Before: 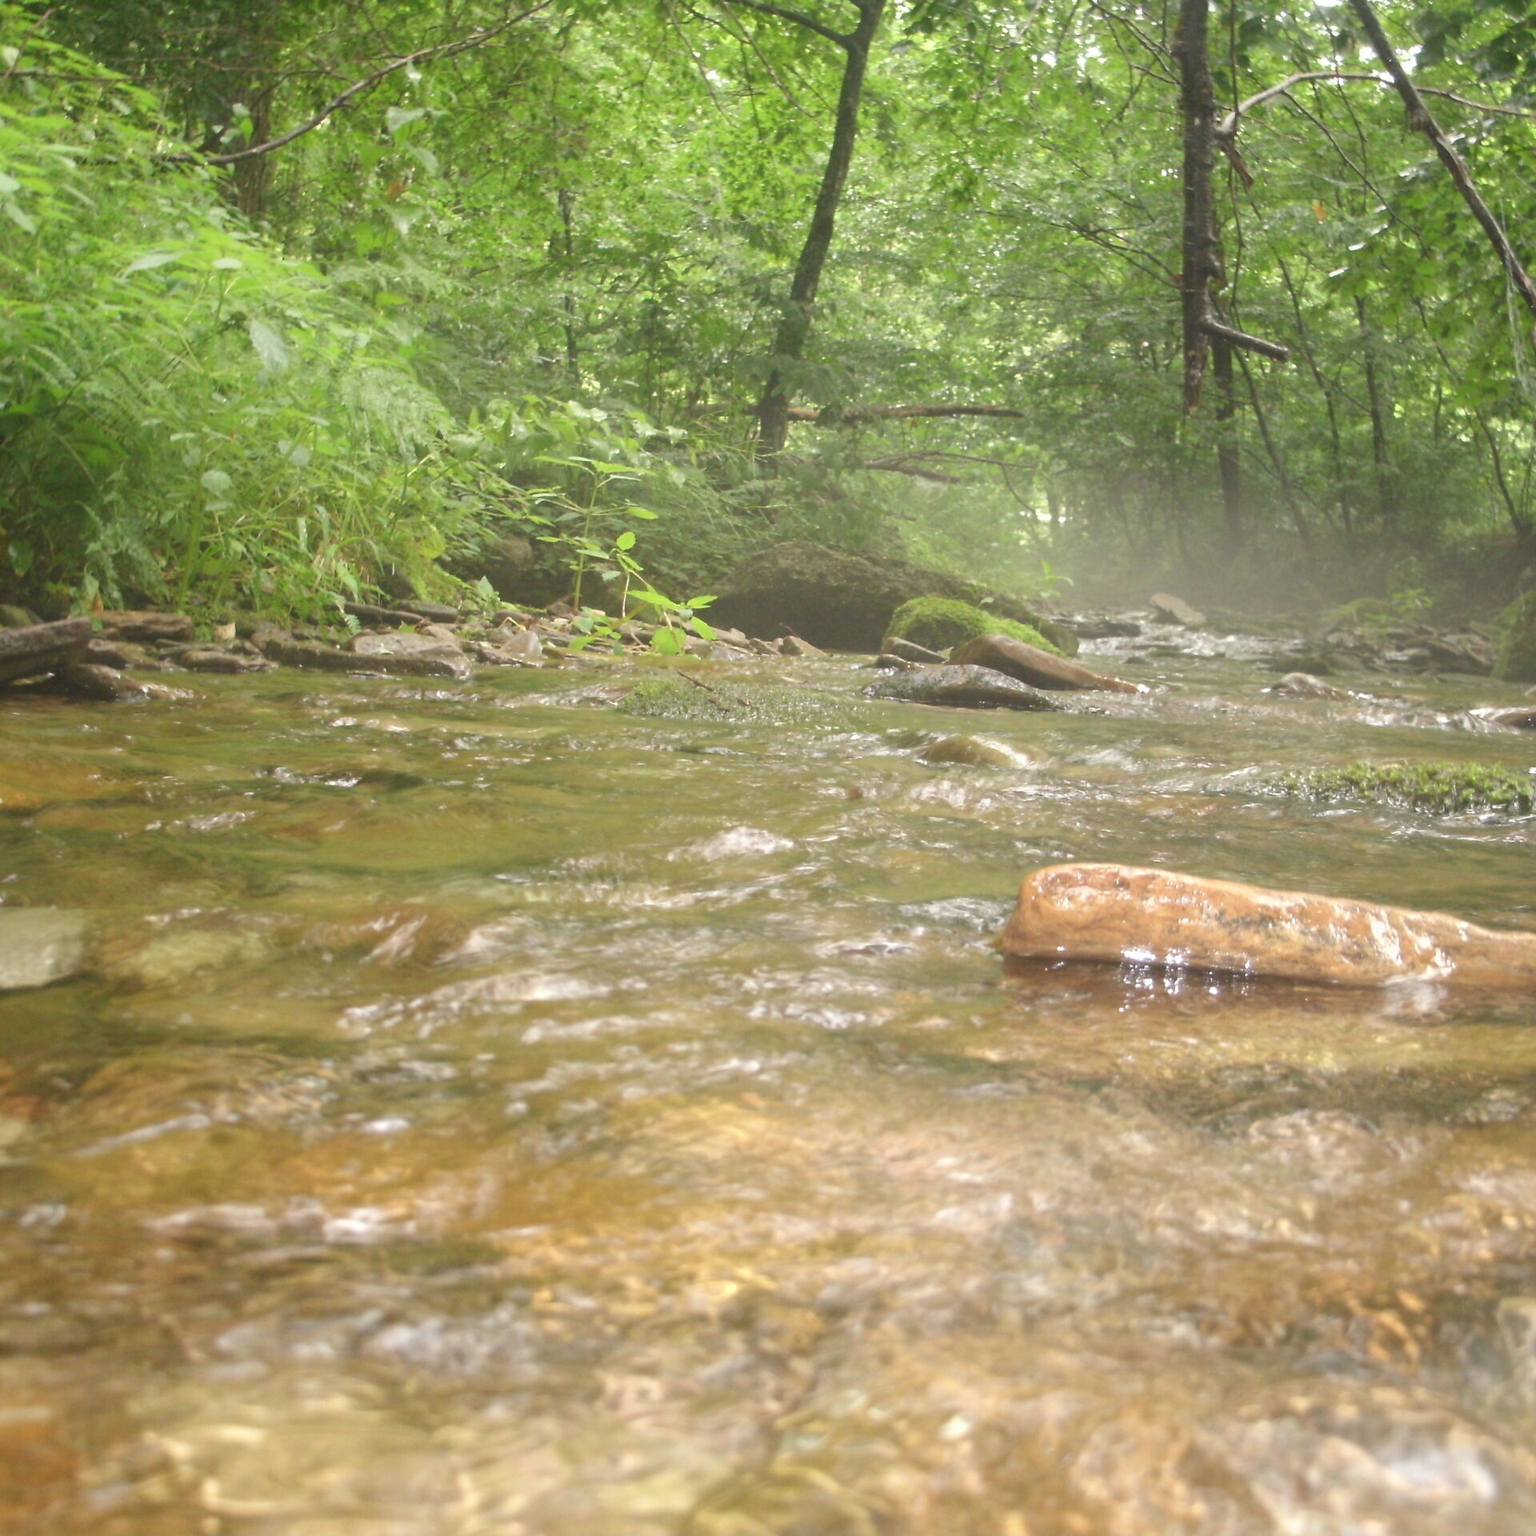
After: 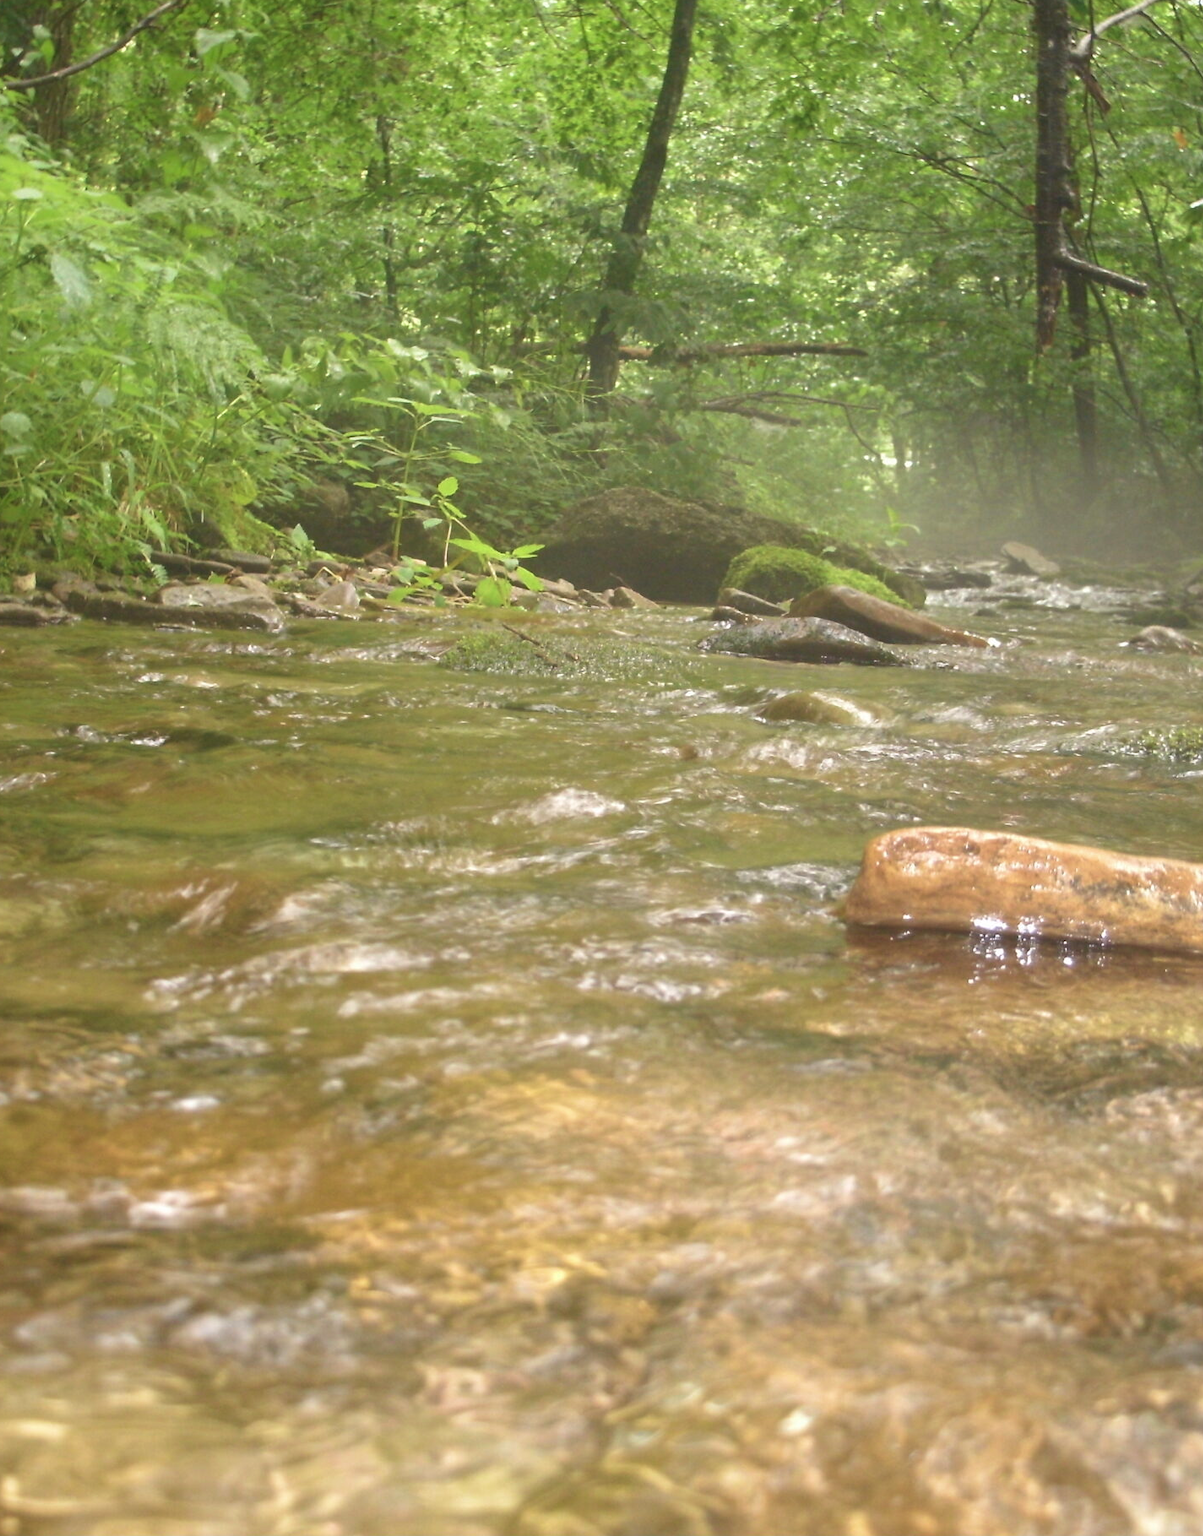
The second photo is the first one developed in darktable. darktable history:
crop and rotate: left 13.15%, top 5.251%, right 12.609%
velvia: on, module defaults
tone curve: curves: ch0 [(0, 0) (0.641, 0.595) (1, 1)], color space Lab, linked channels, preserve colors none
